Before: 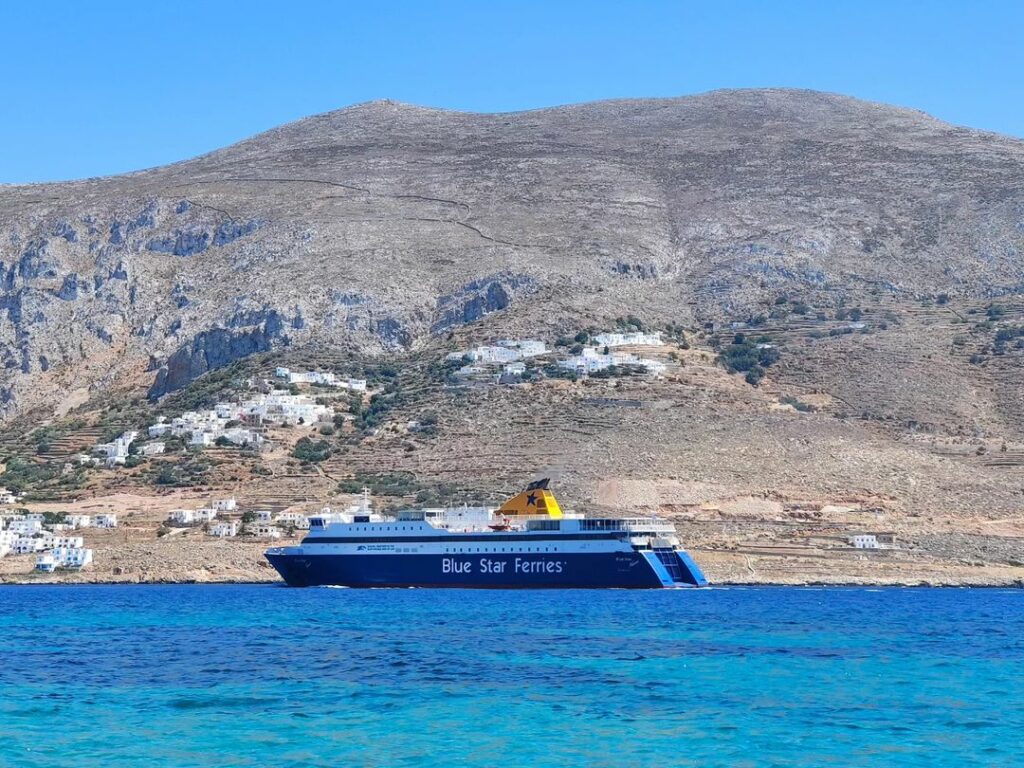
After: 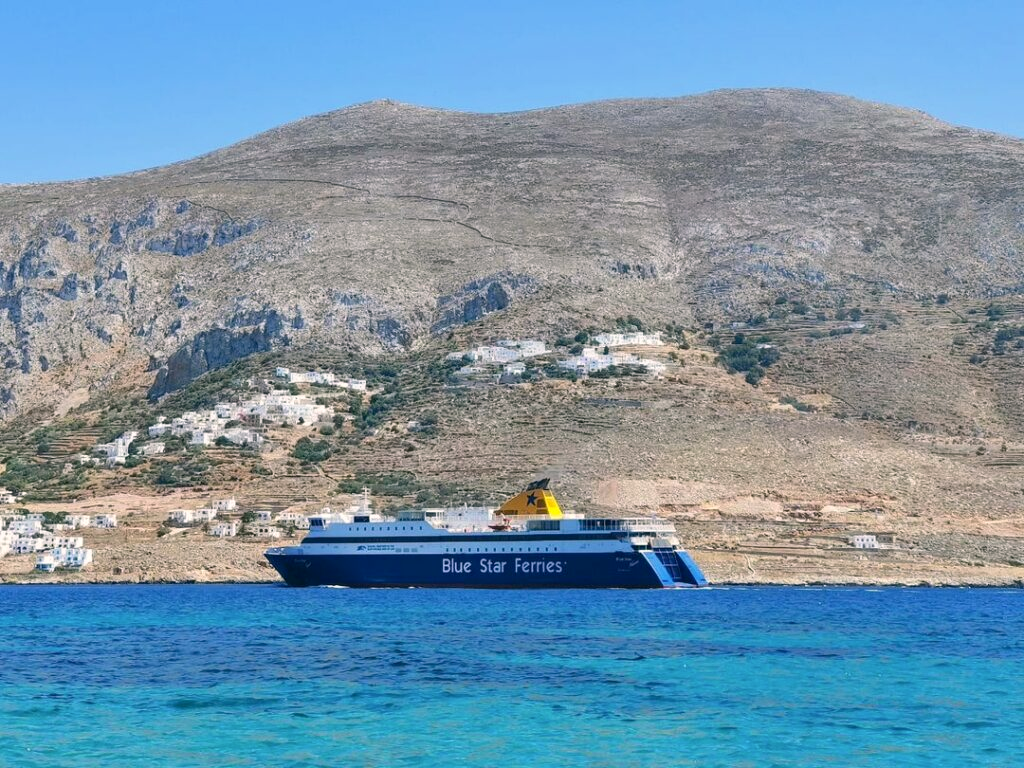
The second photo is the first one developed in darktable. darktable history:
color correction: highlights a* 4.02, highlights b* 4.98, shadows a* -7.55, shadows b* 4.98
tone equalizer: on, module defaults
